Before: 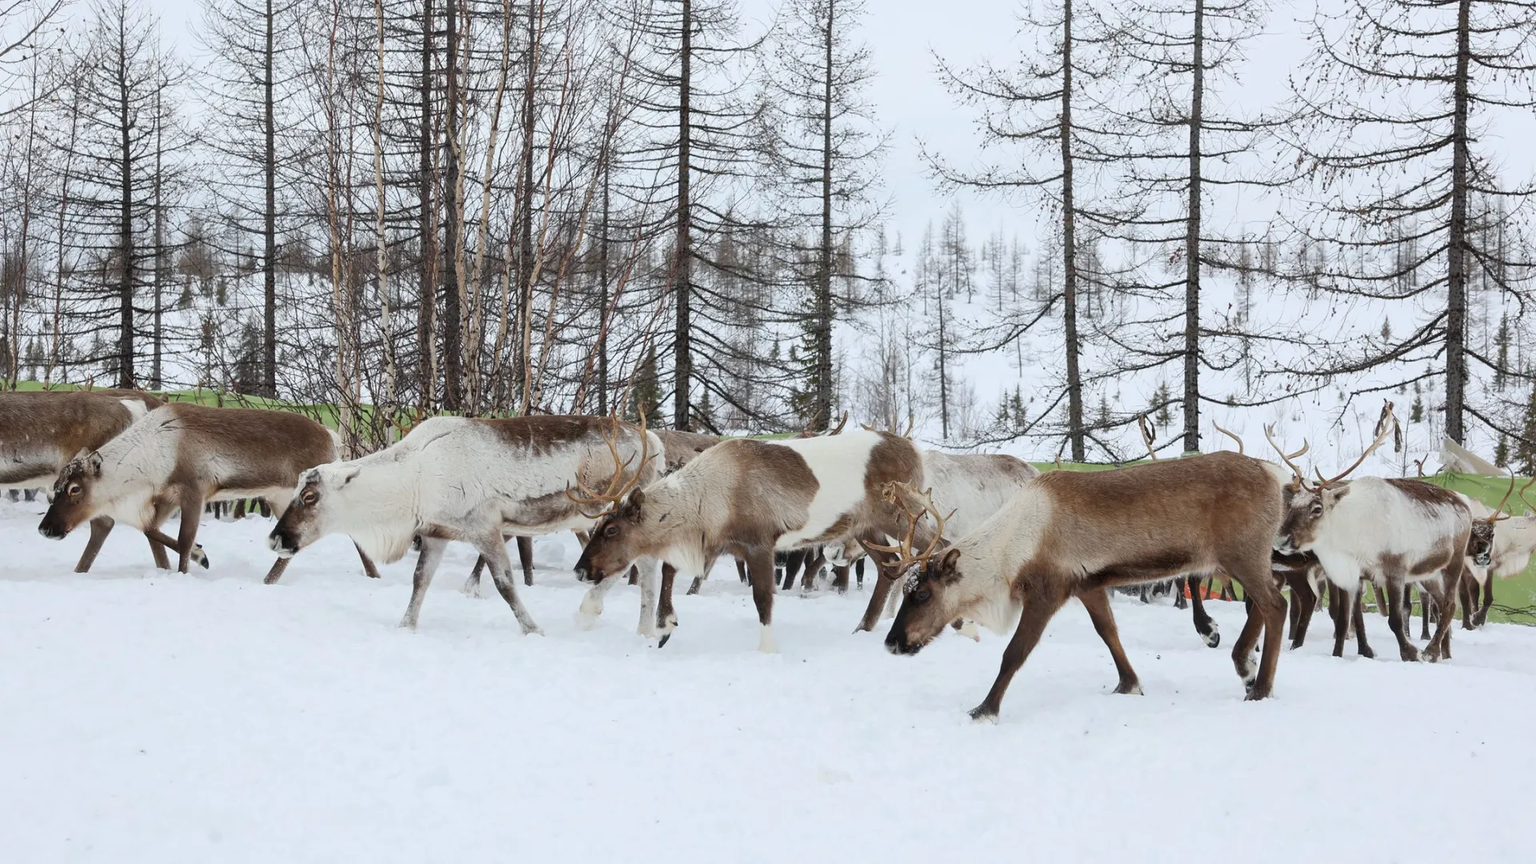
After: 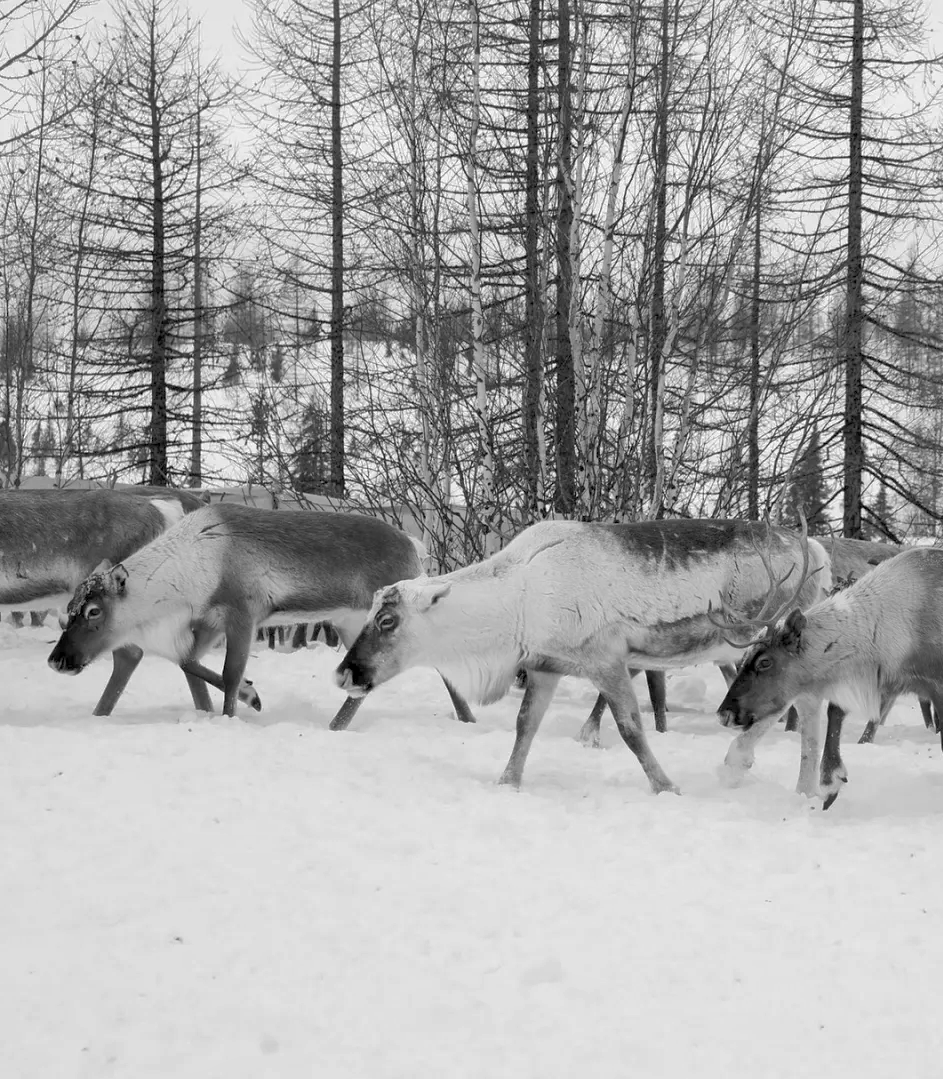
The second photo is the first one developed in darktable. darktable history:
exposure: black level correction 0.007, exposure 0.093 EV, compensate highlight preservation false
shadows and highlights: on, module defaults
color correction: saturation 2.15
monochrome: on, module defaults
crop and rotate: left 0%, top 0%, right 50.845%
